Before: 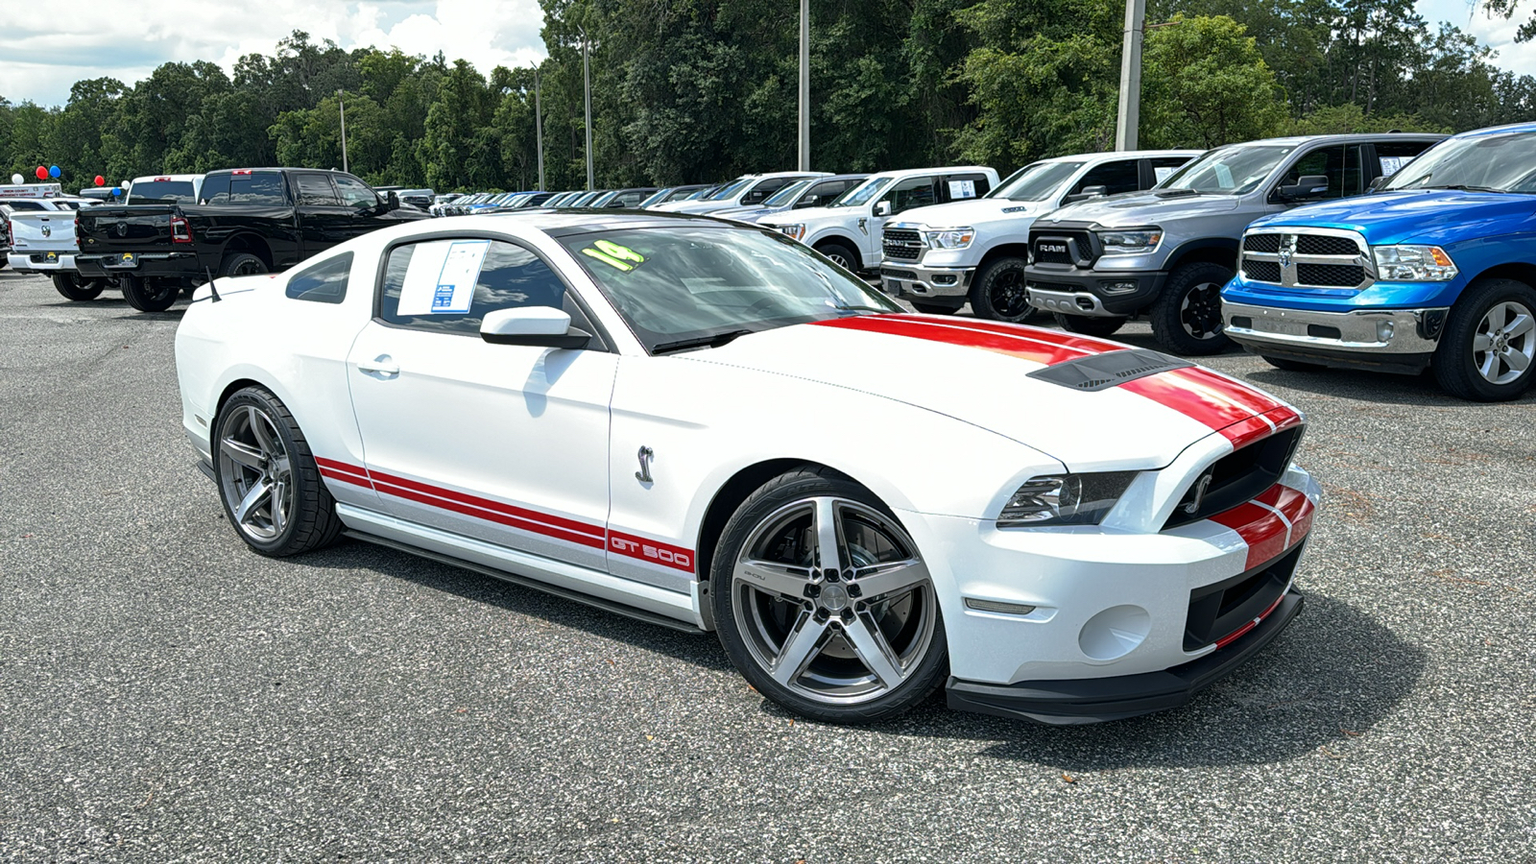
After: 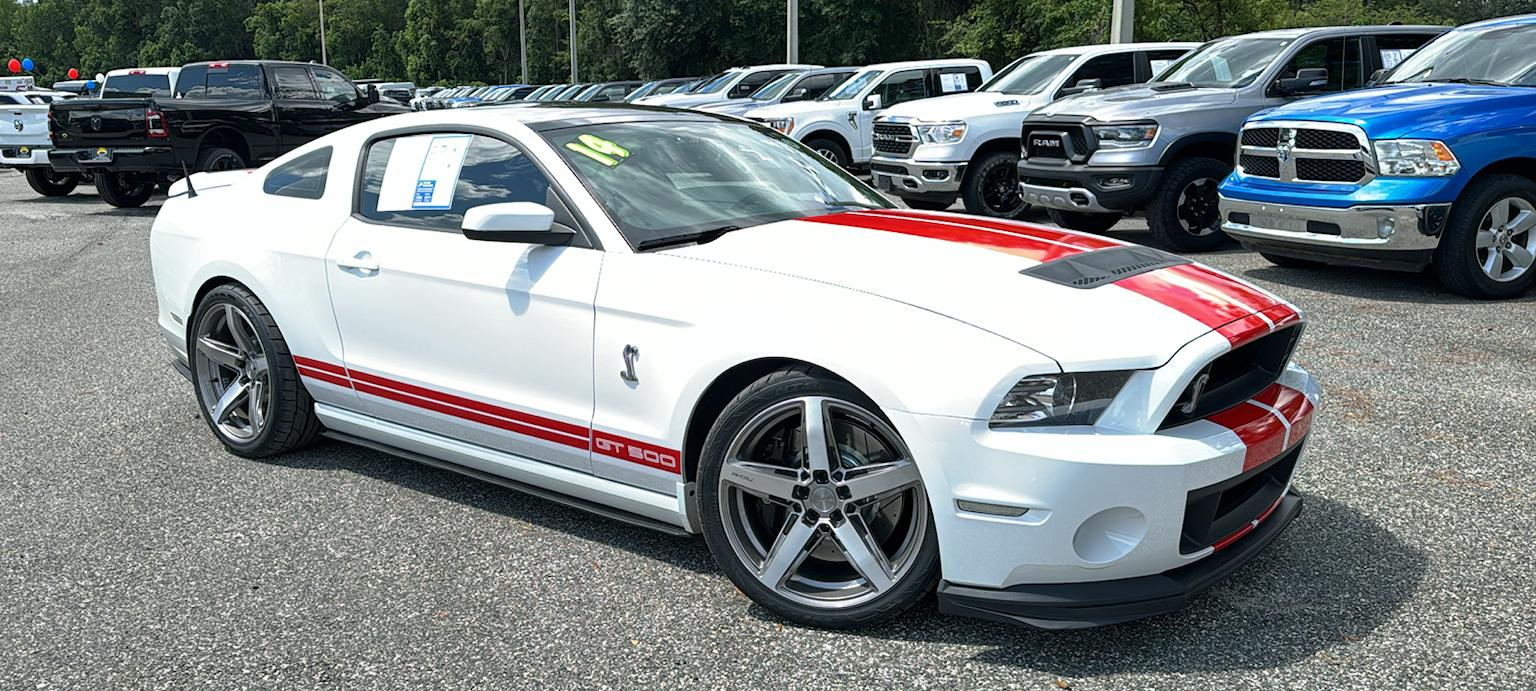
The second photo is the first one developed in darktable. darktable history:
crop and rotate: left 1.816%, top 12.659%, right 0.21%, bottom 8.914%
